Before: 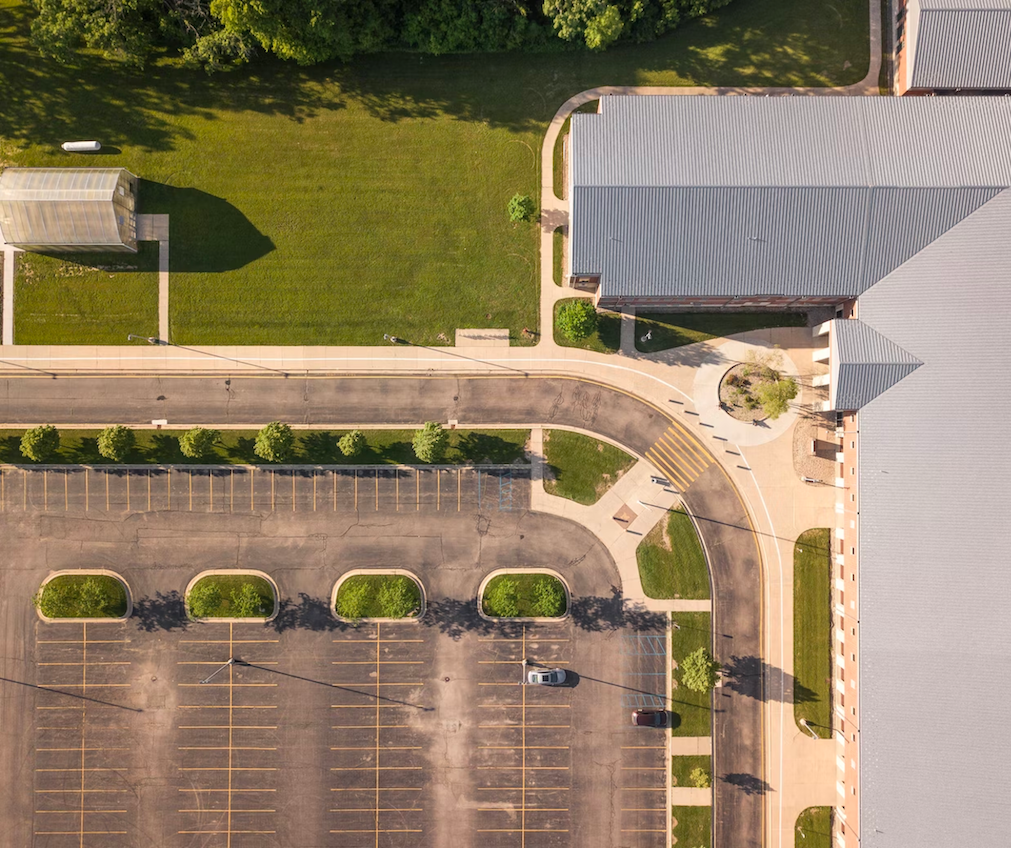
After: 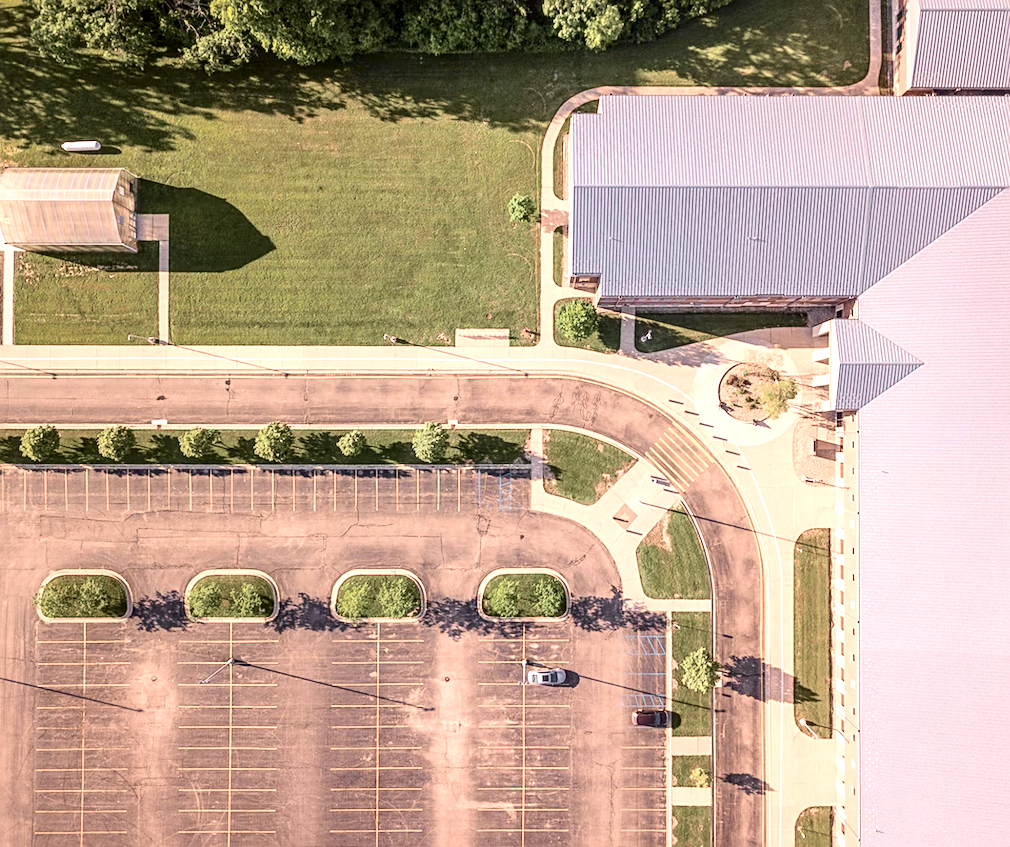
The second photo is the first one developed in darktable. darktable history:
exposure: exposure 1 EV, compensate highlight preservation false
white balance: red 1.009, blue 1.027
tone curve: curves: ch0 [(0, 0) (0.049, 0.01) (0.154, 0.081) (0.491, 0.519) (0.748, 0.765) (1, 0.919)]; ch1 [(0, 0) (0.172, 0.123) (0.317, 0.272) (0.401, 0.422) (0.489, 0.496) (0.531, 0.557) (0.615, 0.612) (0.741, 0.783) (1, 1)]; ch2 [(0, 0) (0.411, 0.424) (0.483, 0.478) (0.544, 0.56) (0.686, 0.638) (1, 1)], color space Lab, independent channels, preserve colors none
local contrast: on, module defaults
sharpen: on, module defaults
contrast brightness saturation: saturation -0.17
